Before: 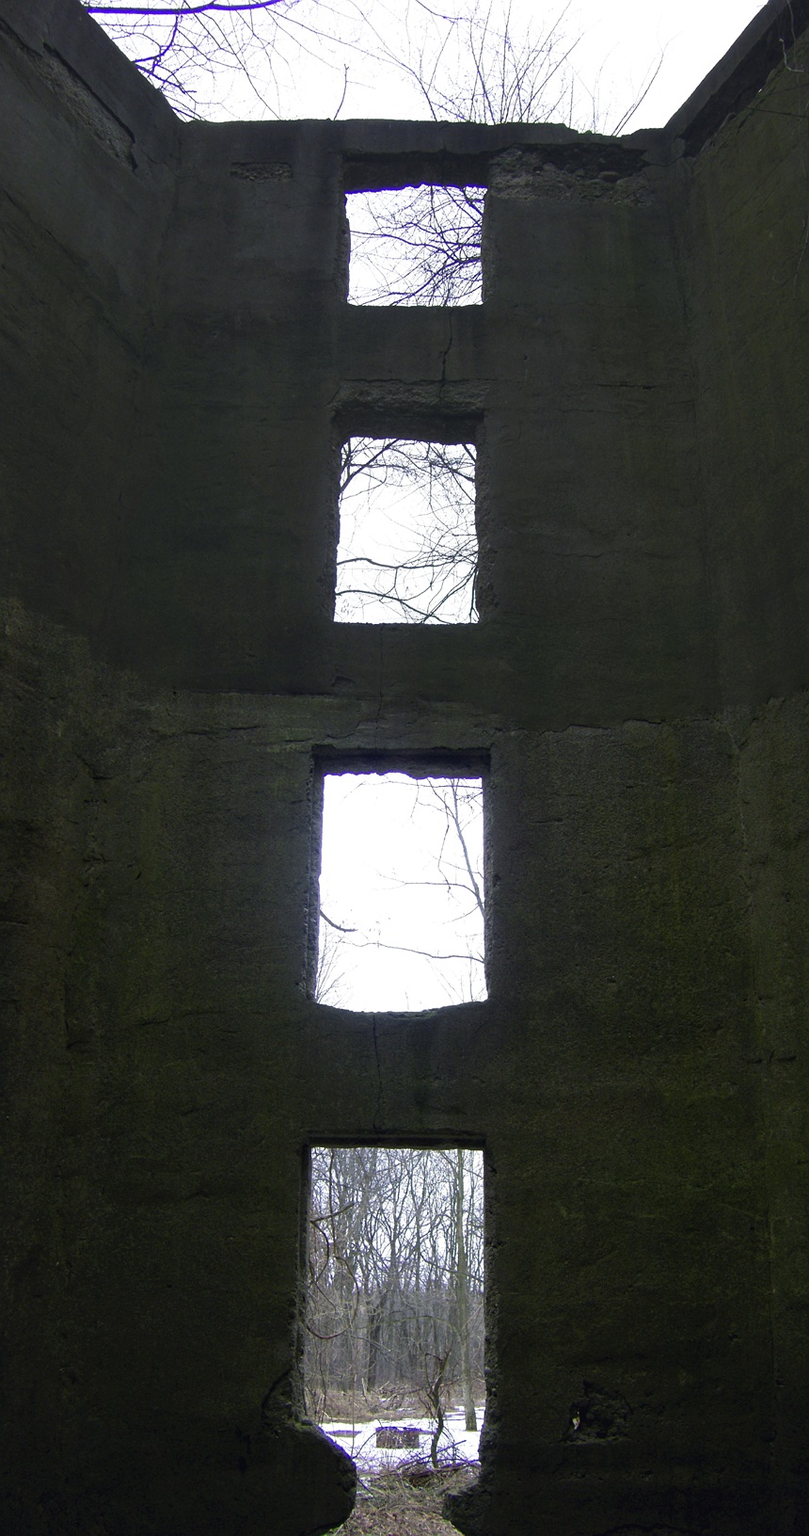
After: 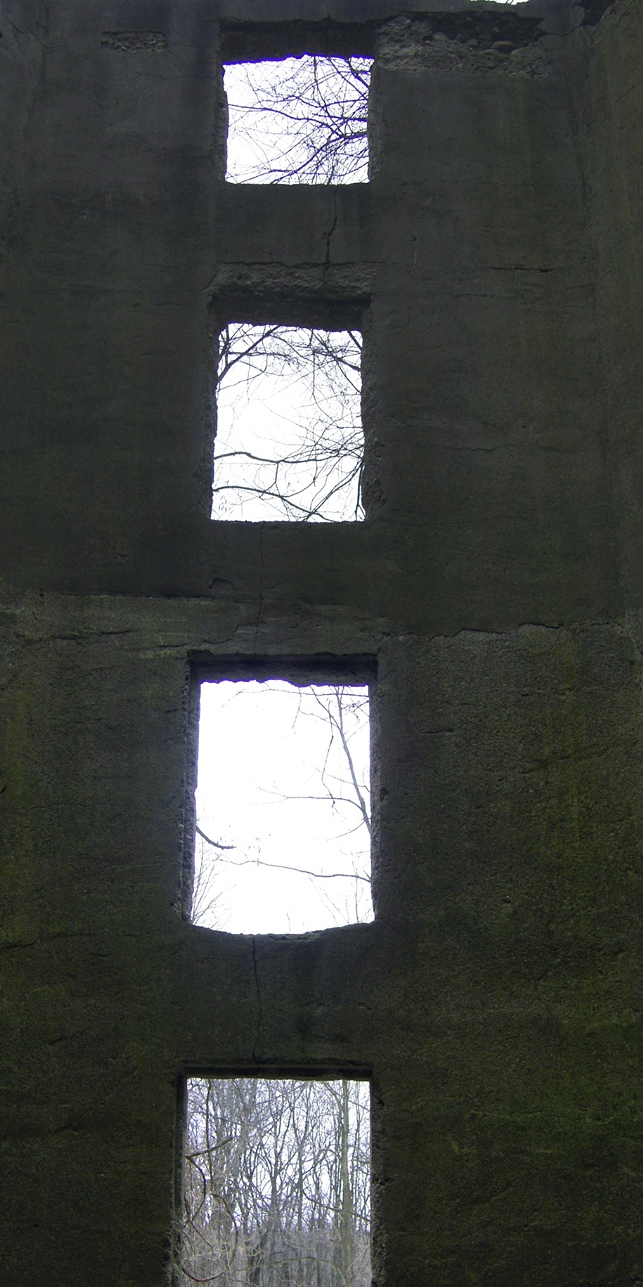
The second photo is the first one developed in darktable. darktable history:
shadows and highlights: radius 108.52, shadows 40.68, highlights -72.88, low approximation 0.01, soften with gaussian
crop: left 16.768%, top 8.653%, right 8.362%, bottom 12.485%
